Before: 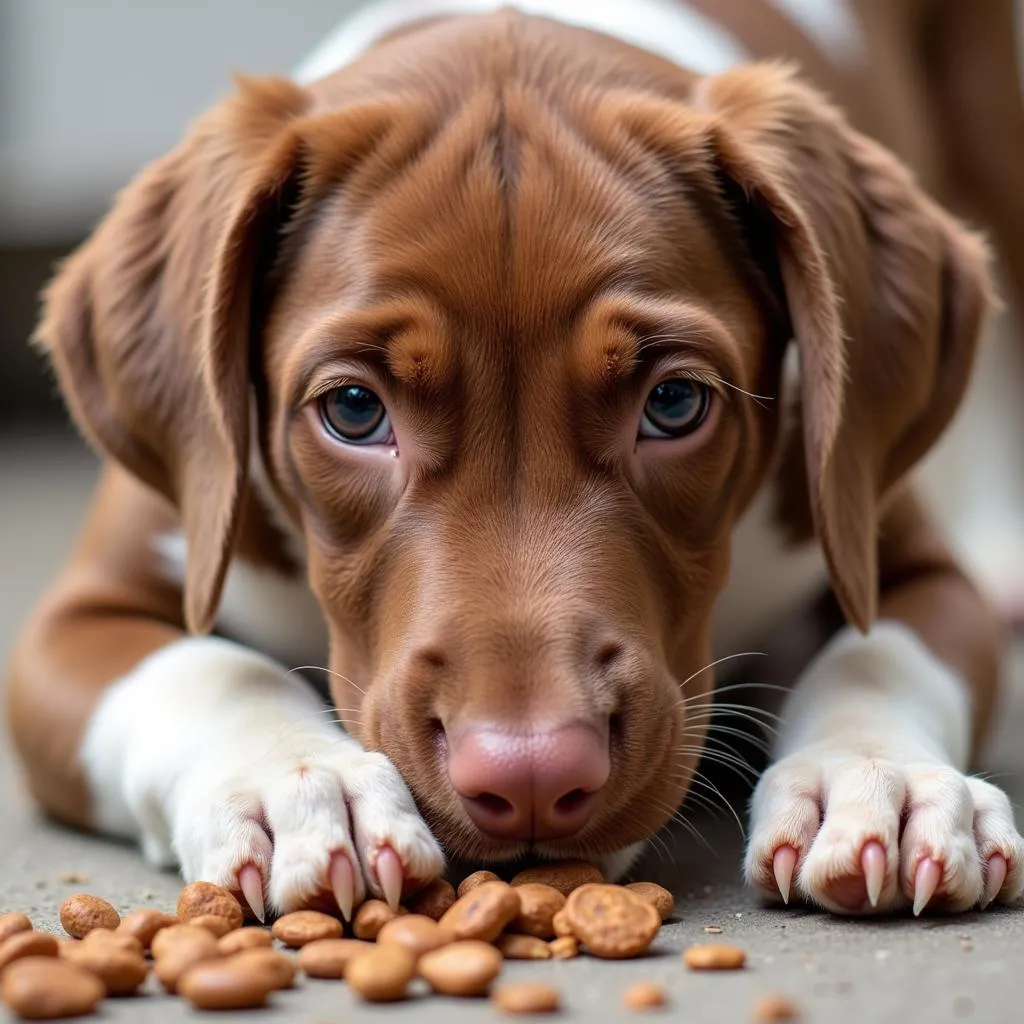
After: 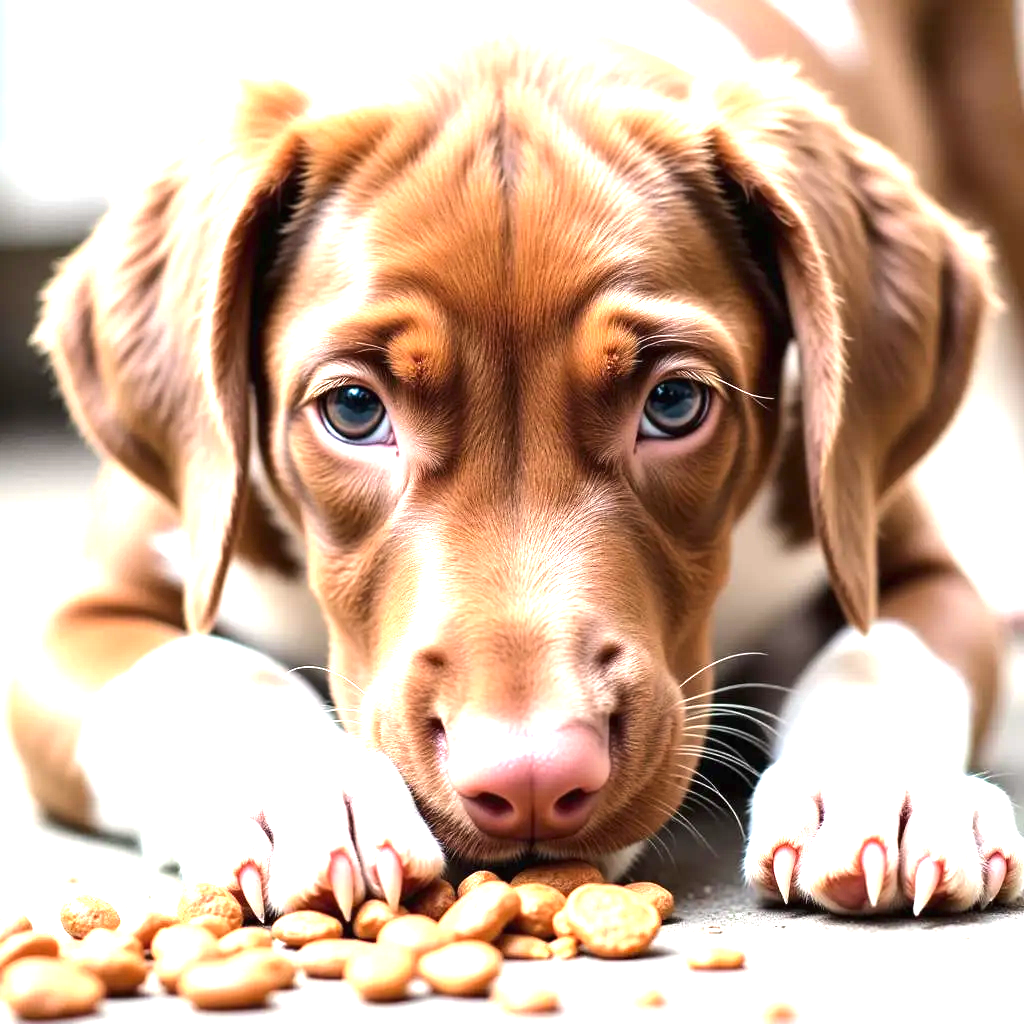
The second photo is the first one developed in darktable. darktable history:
exposure: black level correction 0, exposure 1.7 EV, compensate exposure bias true, compensate highlight preservation false
tone equalizer: -8 EV -0.417 EV, -7 EV -0.389 EV, -6 EV -0.333 EV, -5 EV -0.222 EV, -3 EV 0.222 EV, -2 EV 0.333 EV, -1 EV 0.389 EV, +0 EV 0.417 EV, edges refinement/feathering 500, mask exposure compensation -1.57 EV, preserve details no
